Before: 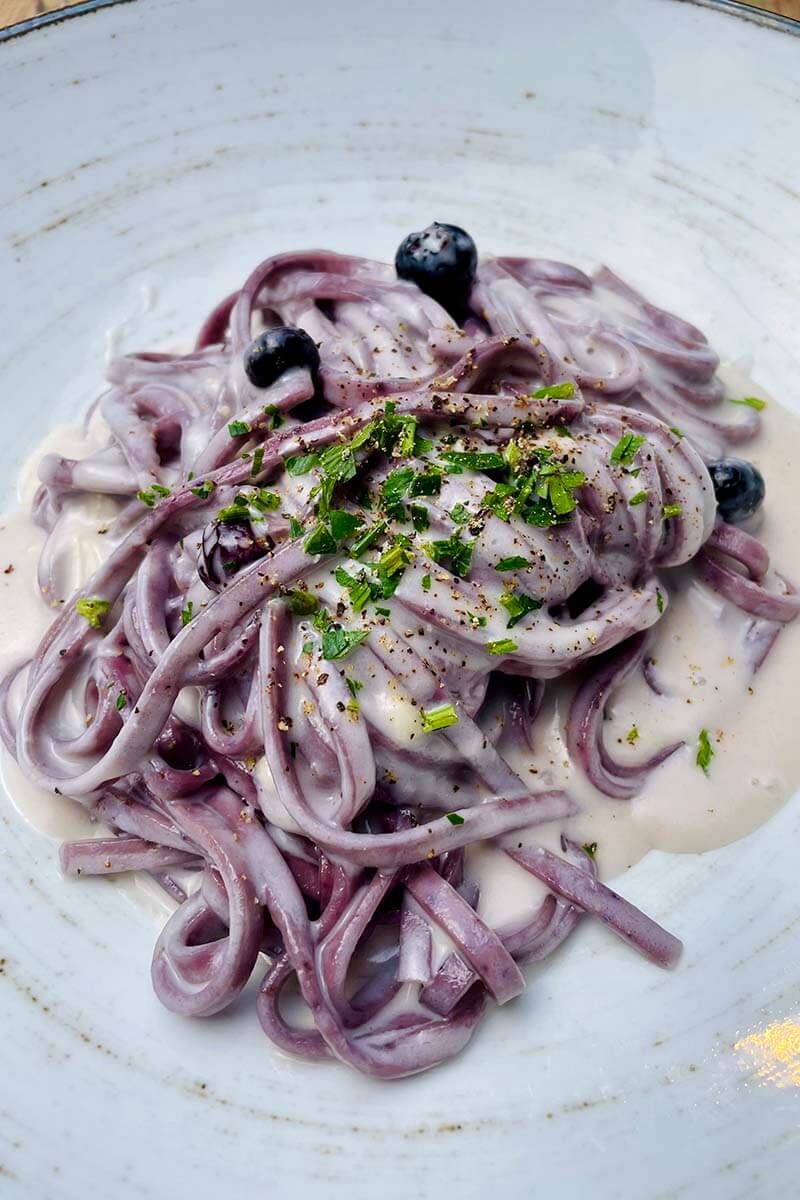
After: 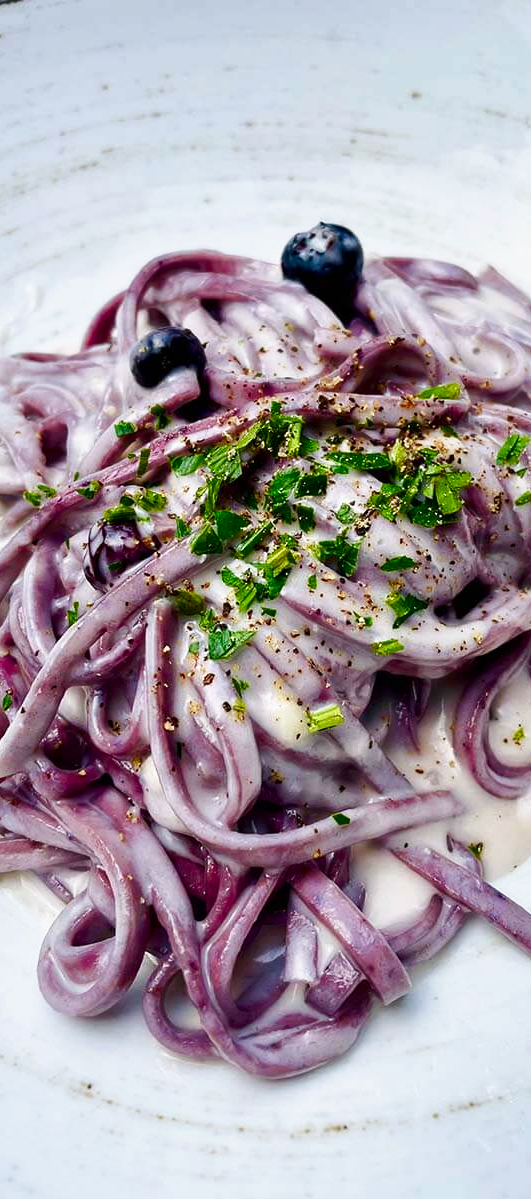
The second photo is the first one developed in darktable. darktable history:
tone equalizer: edges refinement/feathering 500, mask exposure compensation -1.57 EV, preserve details no
crop and rotate: left 14.33%, right 19.224%
color balance rgb: shadows lift › luminance -9.803%, perceptual saturation grading › global saturation 0.131%, perceptual saturation grading › highlights -31.273%, perceptual saturation grading › mid-tones 5.914%, perceptual saturation grading › shadows 17.377%, global vibrance 20%
base curve: curves: ch0 [(0, 0) (0.688, 0.865) (1, 1)], preserve colors none
tone curve: curves: ch0 [(0, 0) (0.003, 0.002) (0.011, 0.009) (0.025, 0.021) (0.044, 0.037) (0.069, 0.058) (0.1, 0.084) (0.136, 0.114) (0.177, 0.149) (0.224, 0.188) (0.277, 0.232) (0.335, 0.281) (0.399, 0.341) (0.468, 0.416) (0.543, 0.496) (0.623, 0.574) (0.709, 0.659) (0.801, 0.754) (0.898, 0.876) (1, 1)], color space Lab, independent channels, preserve colors none
contrast brightness saturation: contrast 0.077, saturation 0.204
